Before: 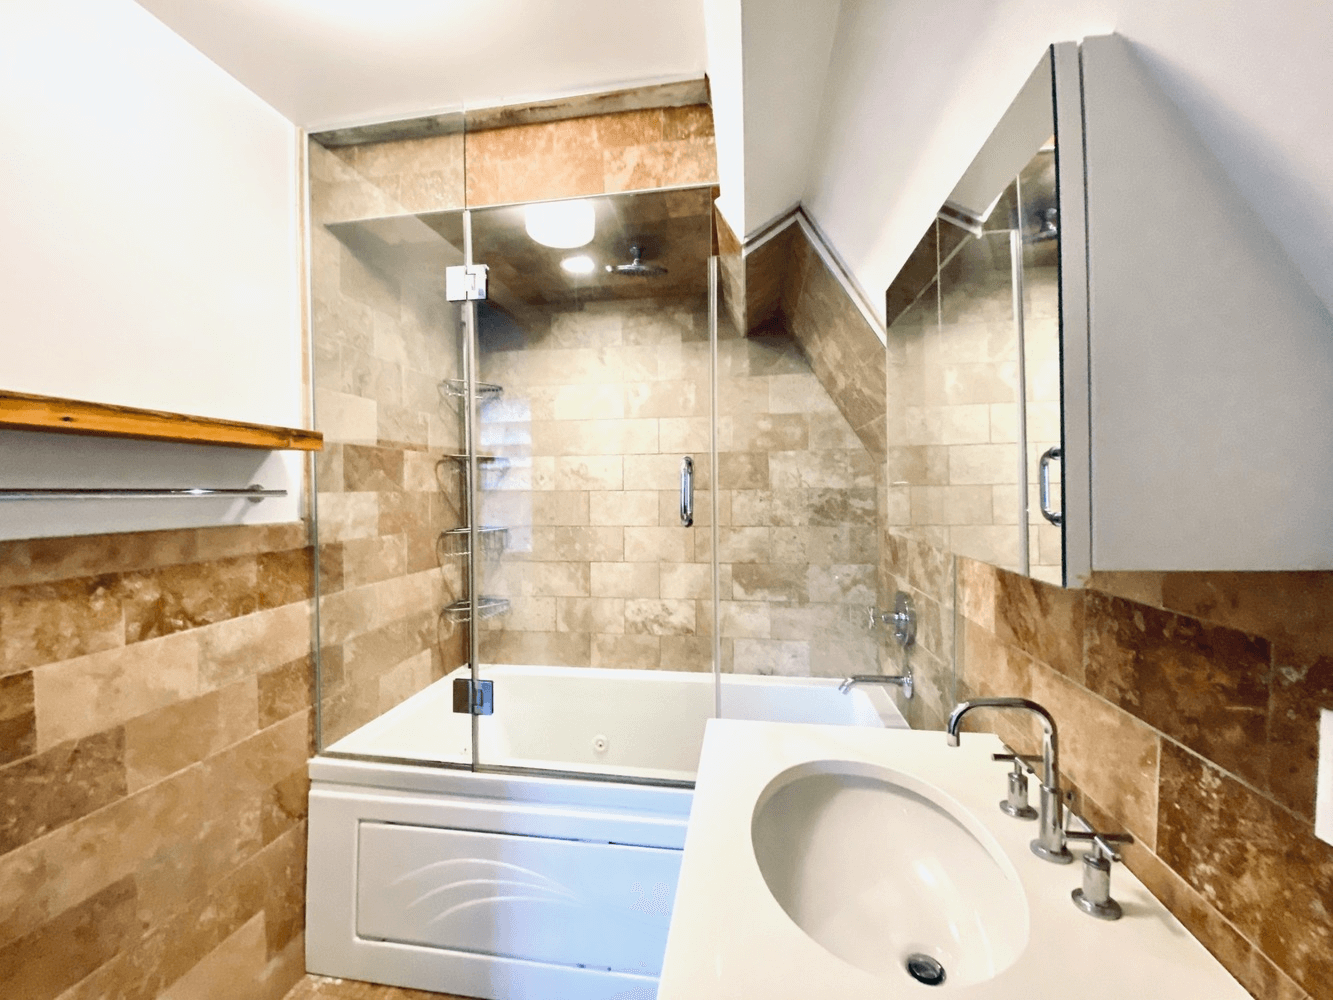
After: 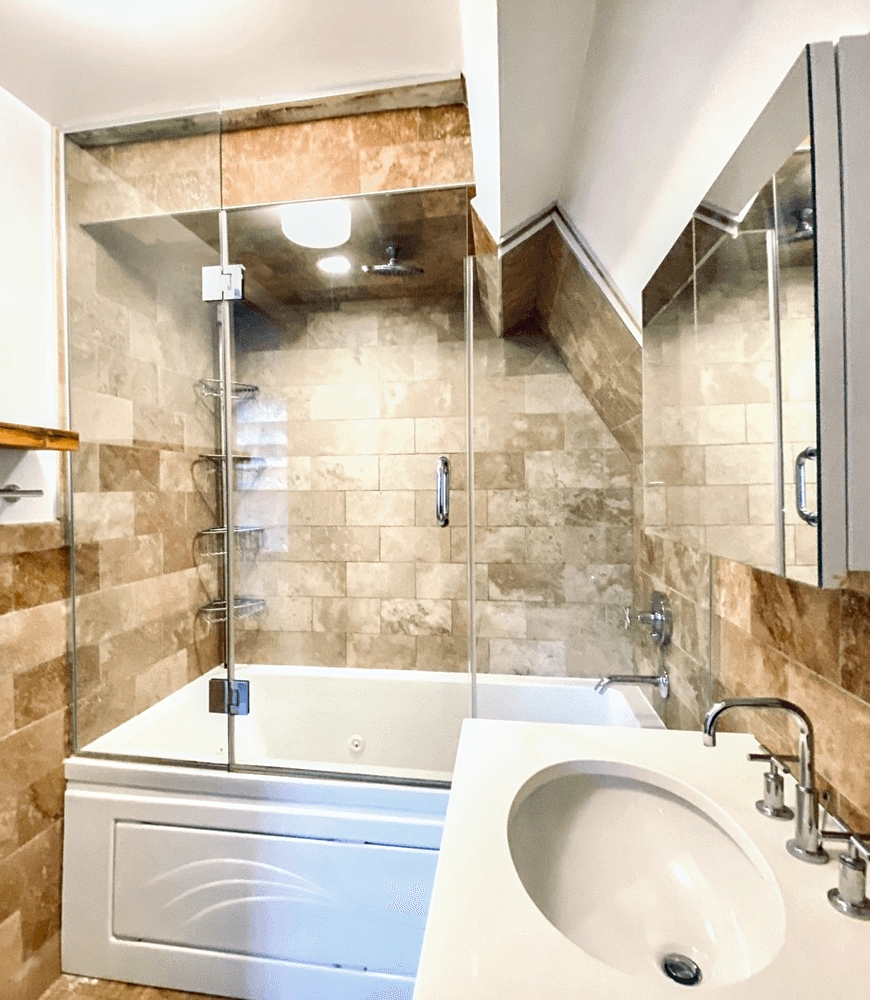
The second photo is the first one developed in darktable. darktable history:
crop and rotate: left 18.347%, right 16.345%
sharpen: amount 0.201
local contrast: on, module defaults
